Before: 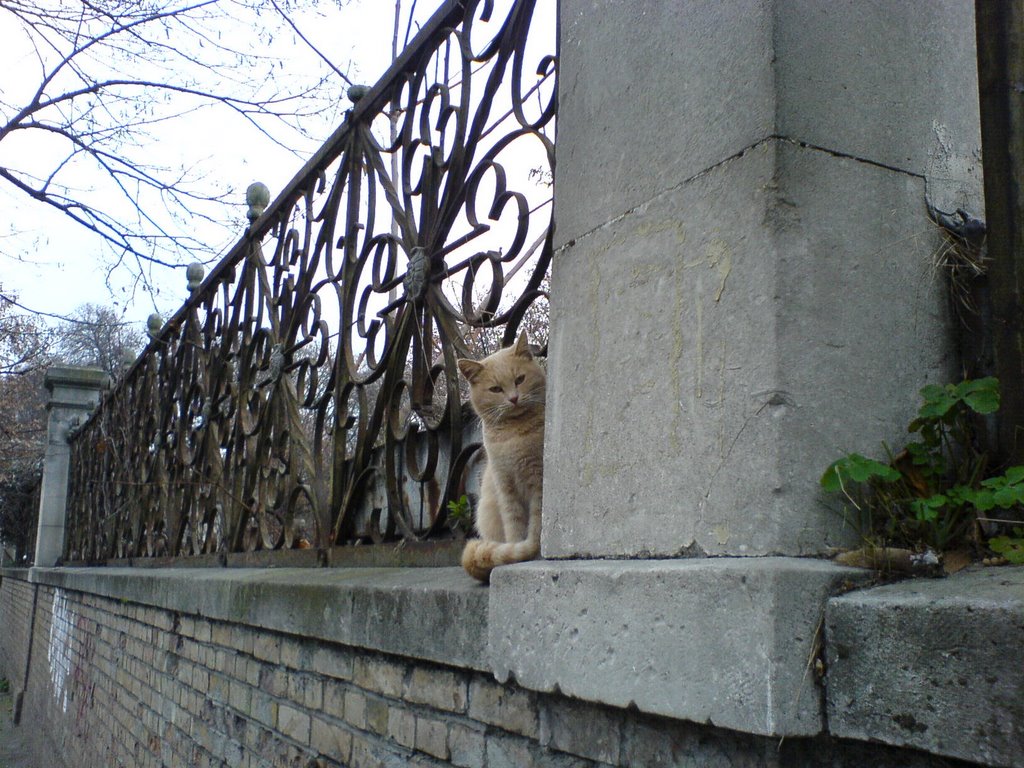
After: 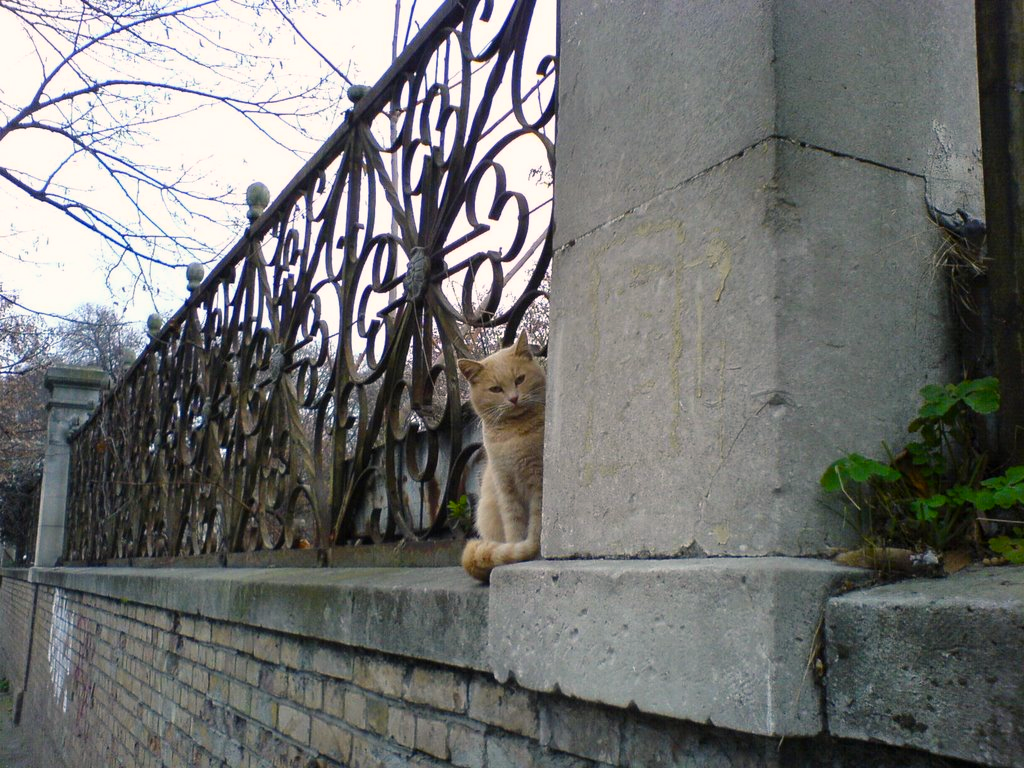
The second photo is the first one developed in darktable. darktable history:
color balance rgb: highlights gain › chroma 1.74%, highlights gain › hue 55.67°, perceptual saturation grading › global saturation 25.757%, global vibrance 7.799%
